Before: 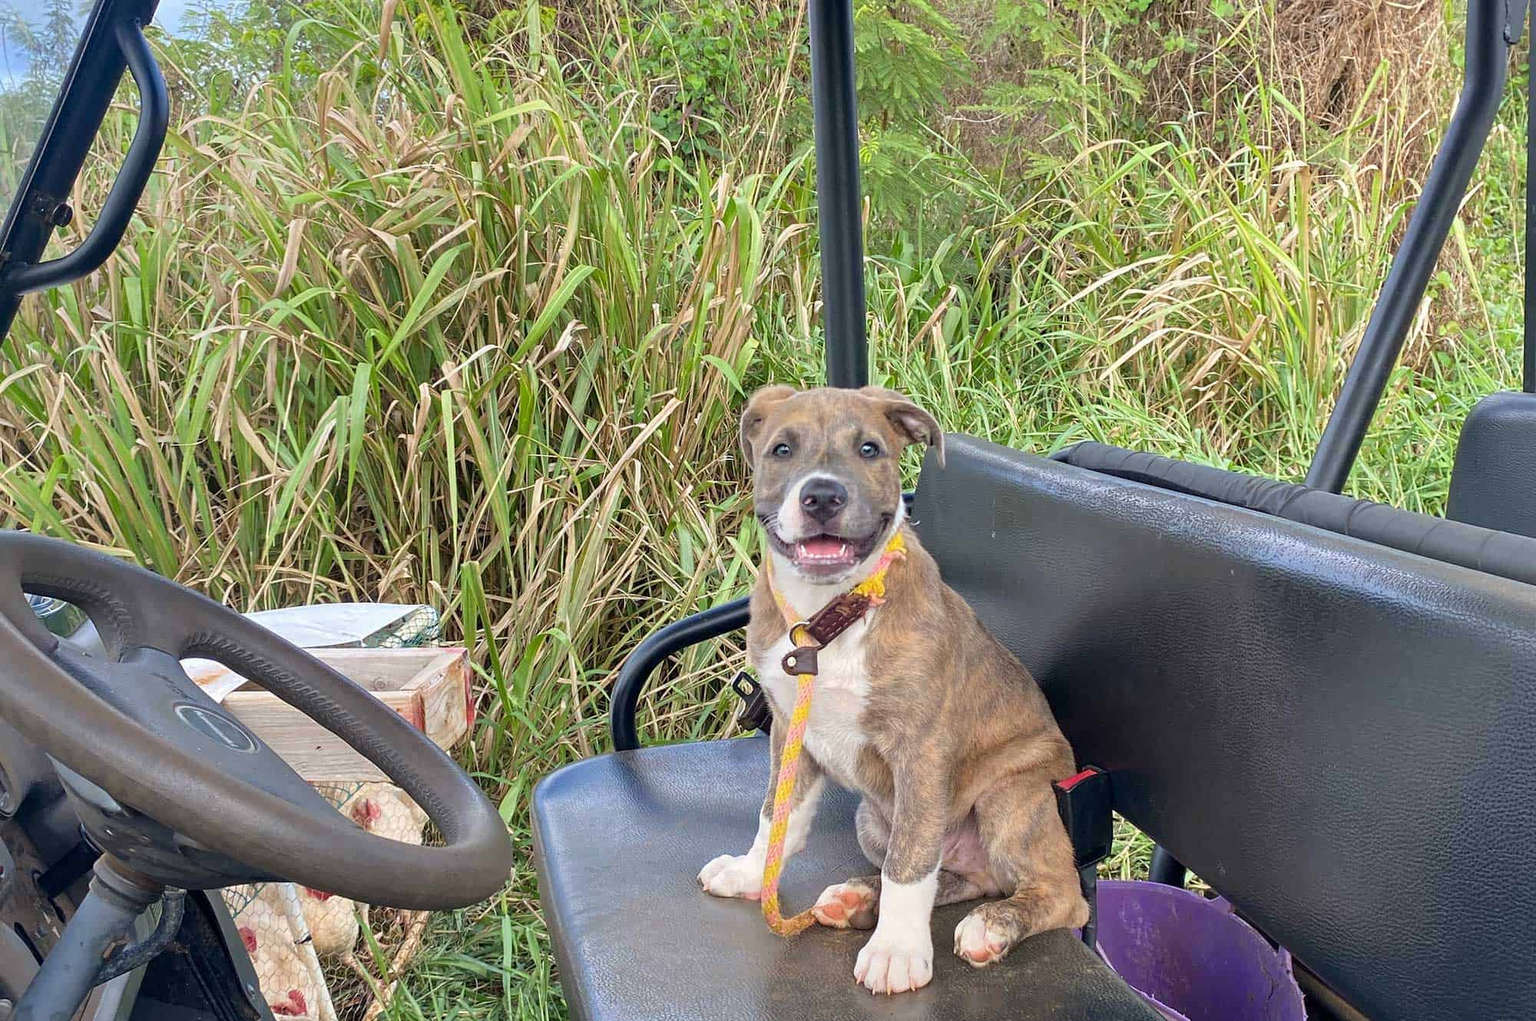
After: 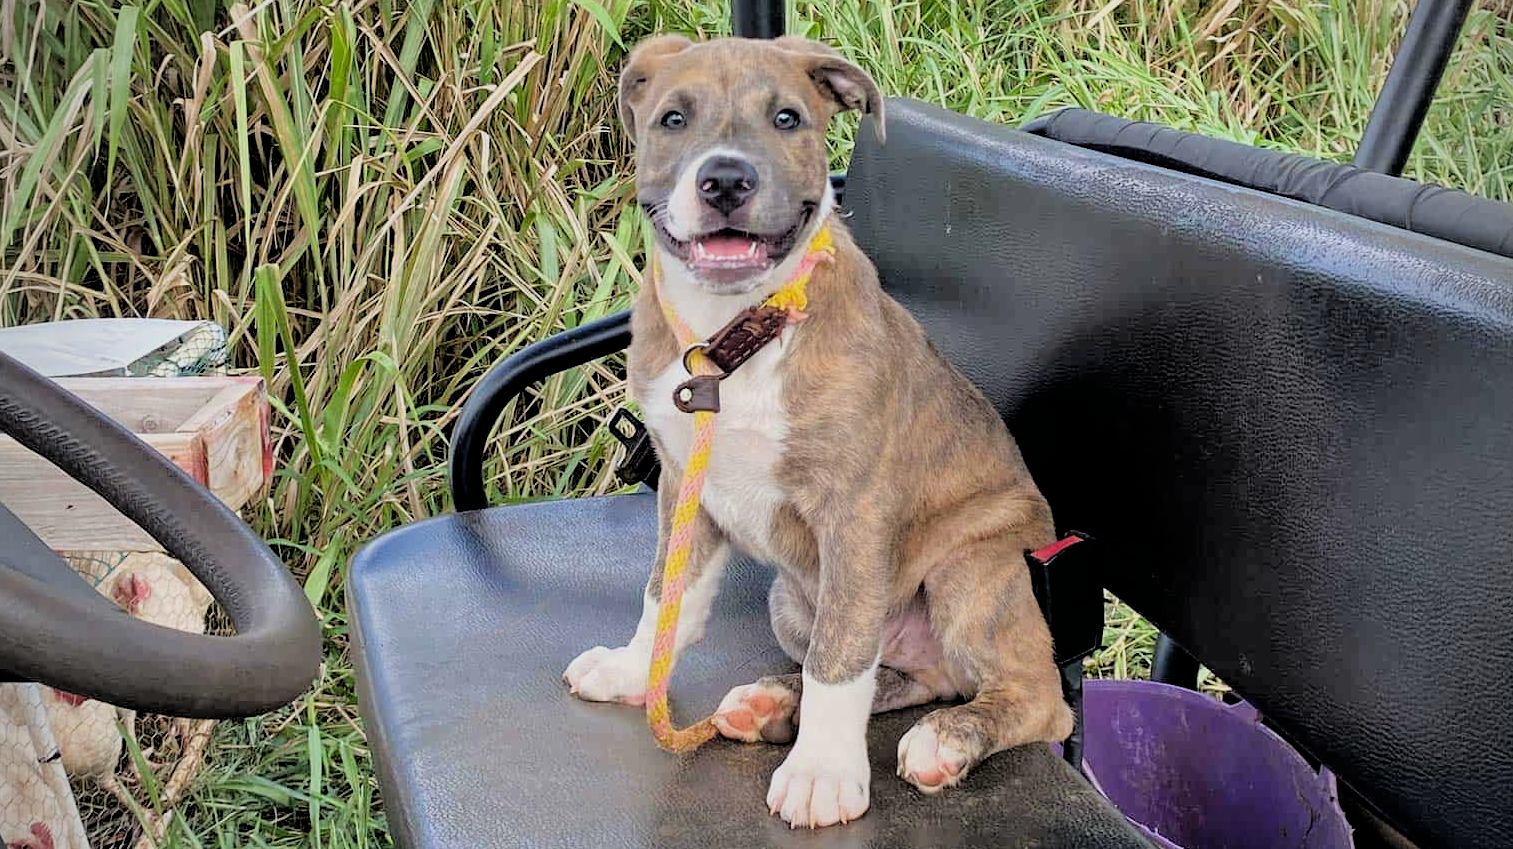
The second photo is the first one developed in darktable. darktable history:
crop and rotate: left 17.299%, top 35.115%, right 7.015%, bottom 1.024%
vignetting: on, module defaults
filmic rgb: black relative exposure -3.31 EV, white relative exposure 3.45 EV, hardness 2.36, contrast 1.103
